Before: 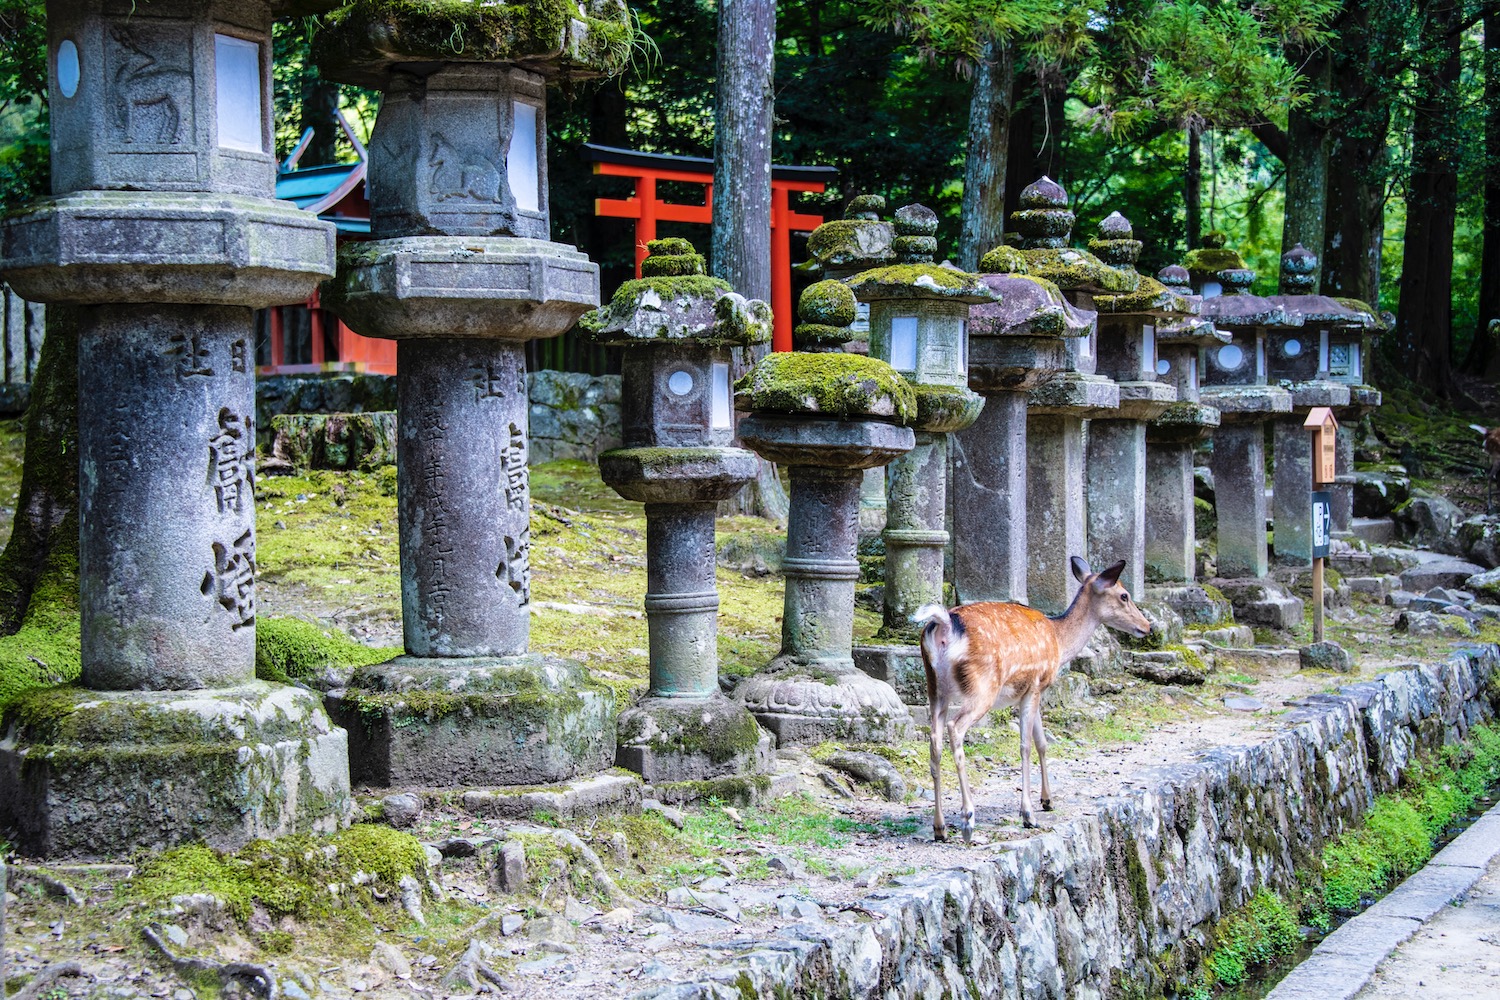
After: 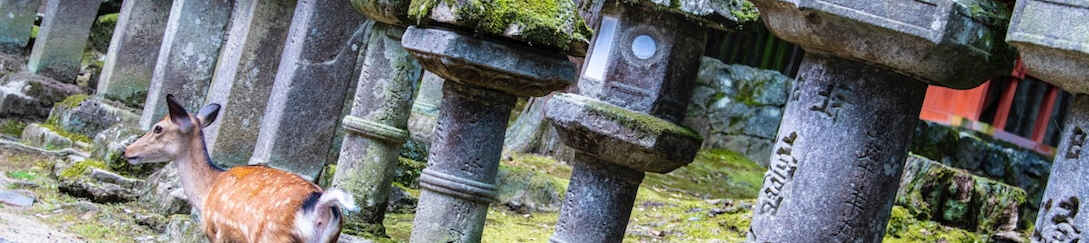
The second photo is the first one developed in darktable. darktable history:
crop and rotate: angle 16.12°, top 30.835%, bottom 35.653%
rotate and perspective: crop left 0, crop top 0
